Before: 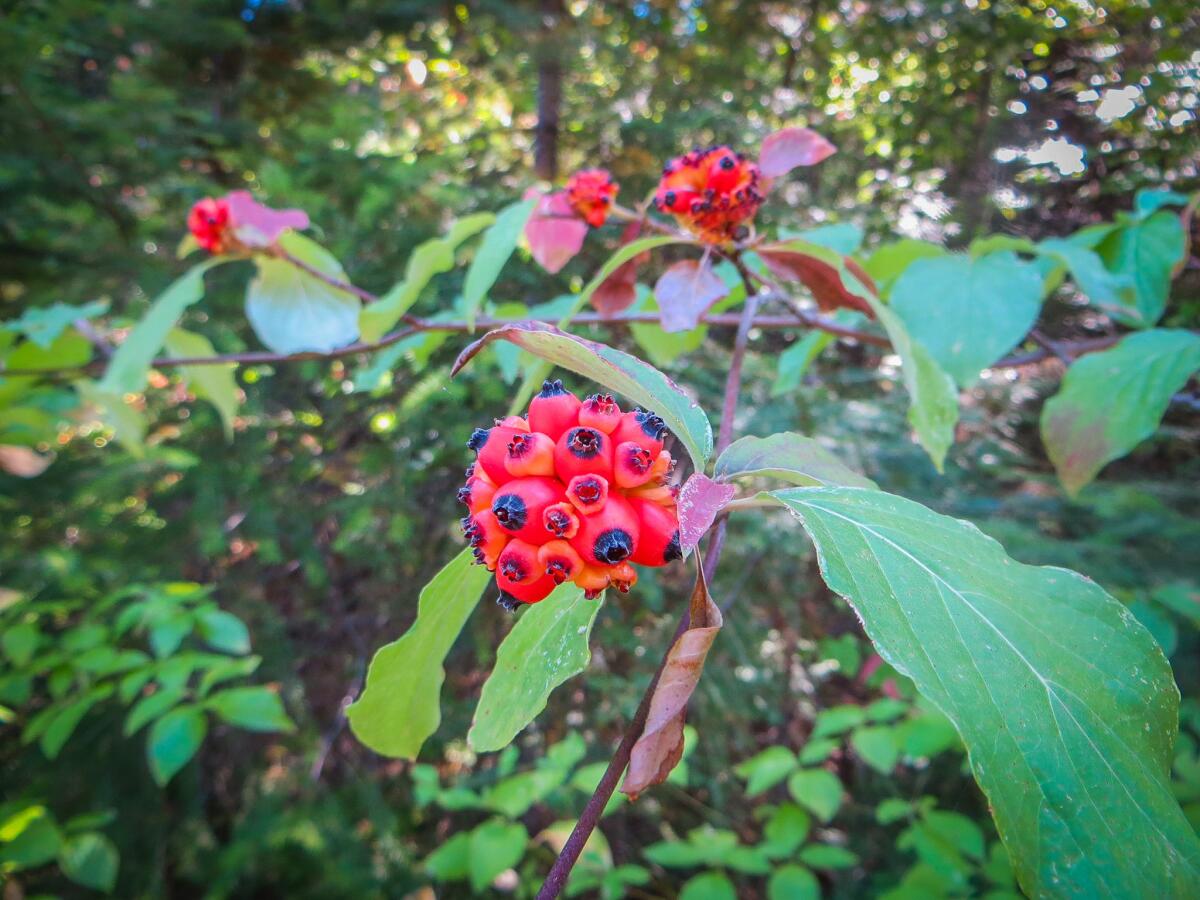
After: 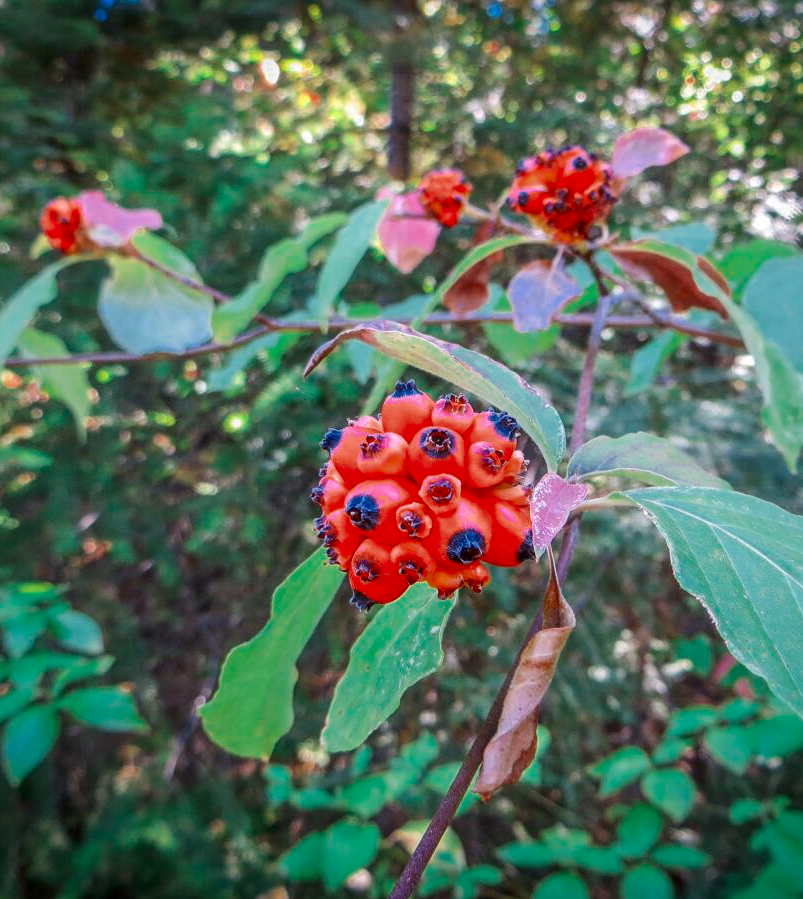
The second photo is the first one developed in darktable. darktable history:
local contrast: on, module defaults
color zones: curves: ch0 [(0, 0.5) (0.125, 0.4) (0.25, 0.5) (0.375, 0.4) (0.5, 0.4) (0.625, 0.35) (0.75, 0.35) (0.875, 0.5)]; ch1 [(0, 0.35) (0.125, 0.45) (0.25, 0.35) (0.375, 0.35) (0.5, 0.35) (0.625, 0.35) (0.75, 0.45) (0.875, 0.35)]; ch2 [(0, 0.6) (0.125, 0.5) (0.25, 0.5) (0.375, 0.6) (0.5, 0.6) (0.625, 0.5) (0.75, 0.5) (0.875, 0.5)]
contrast brightness saturation: contrast 0.086, saturation 0.27
crop and rotate: left 12.276%, right 20.802%
